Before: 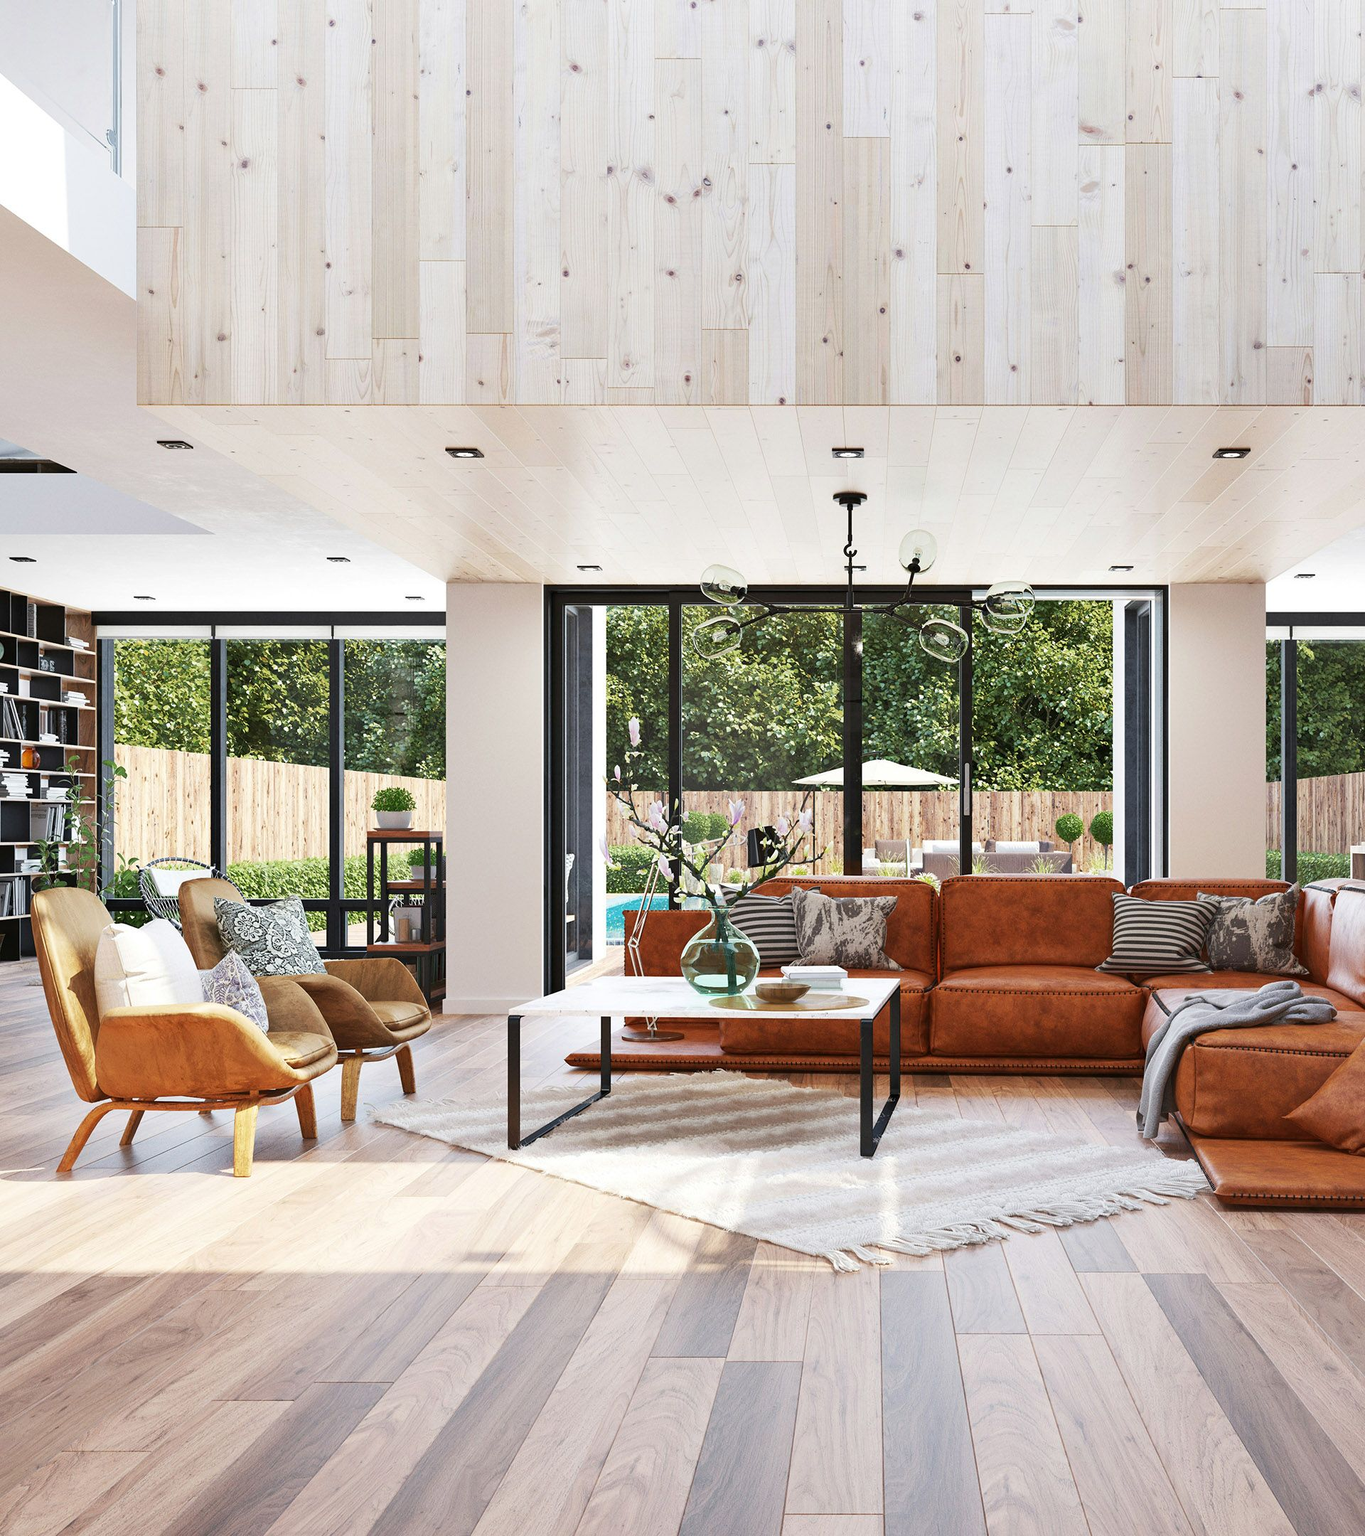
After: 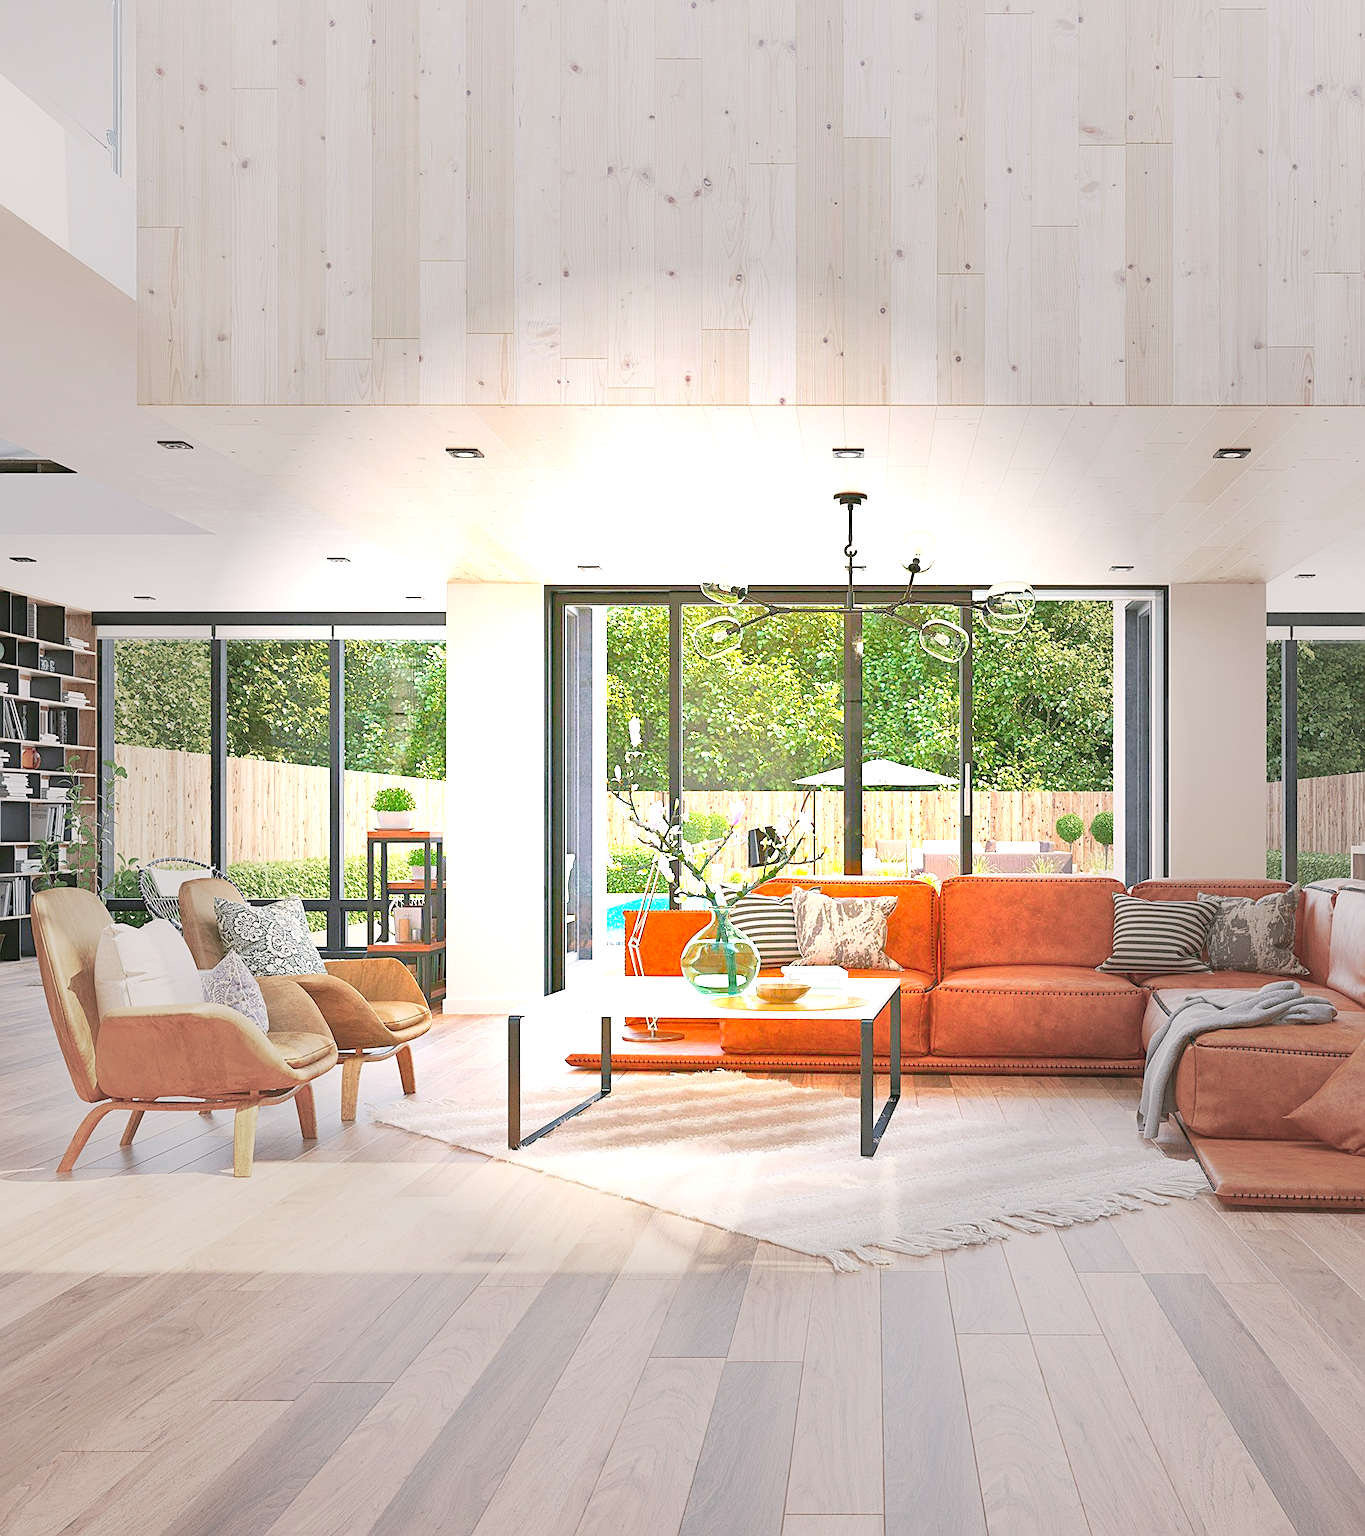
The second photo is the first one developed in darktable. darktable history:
sharpen: on, module defaults
color correction: highlights a* 4.02, highlights b* 4.98, shadows a* -7.55, shadows b* 4.98
contrast brightness saturation: contrast 0.01, saturation -0.05
levels: levels [0.008, 0.318, 0.836]
exposure: black level correction 0, exposure 0.7 EV, compensate exposure bias true, compensate highlight preservation false
contrast equalizer: y [[0.5, 0.488, 0.462, 0.461, 0.491, 0.5], [0.5 ×6], [0.5 ×6], [0 ×6], [0 ×6]]
color balance rgb: perceptual saturation grading › global saturation 20%, global vibrance 20%
vignetting: fall-off start 31.28%, fall-off radius 34.64%, brightness -0.575
